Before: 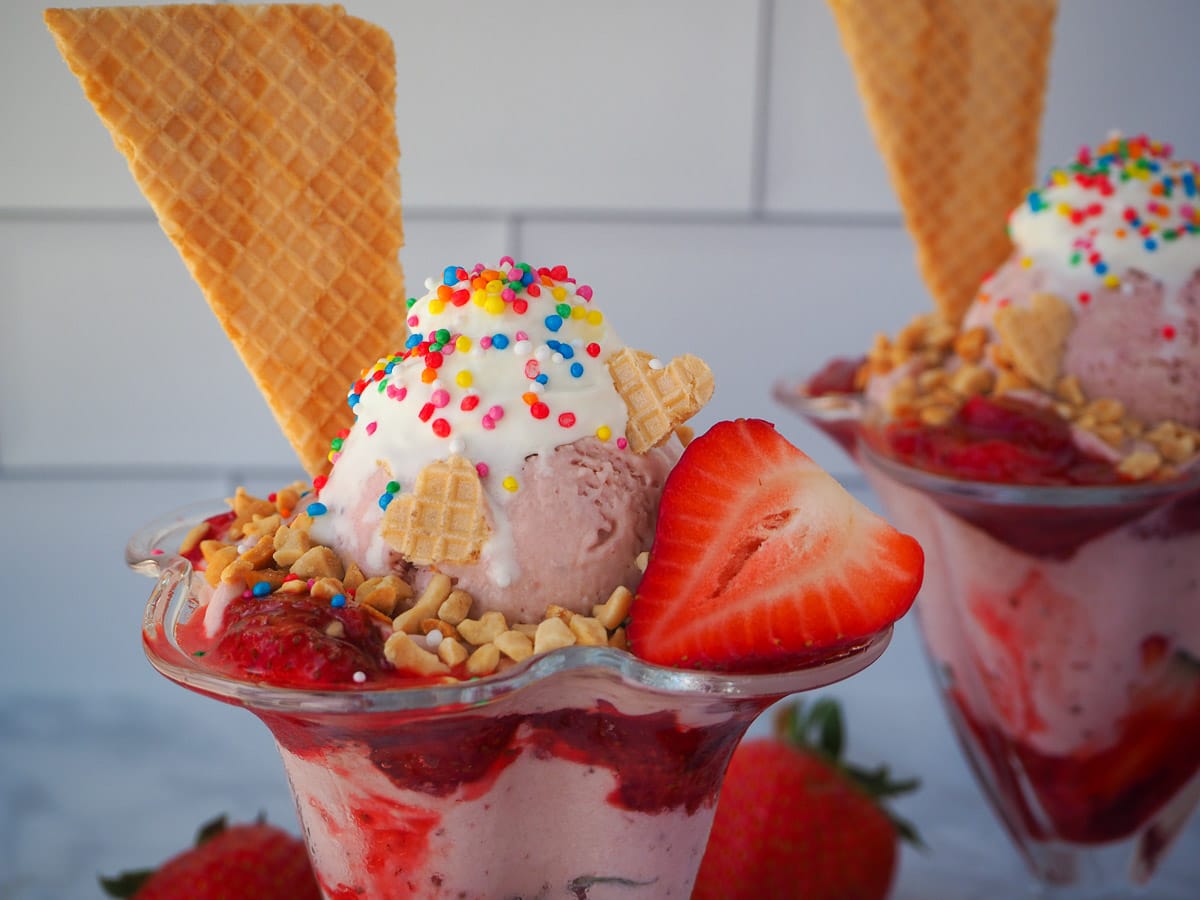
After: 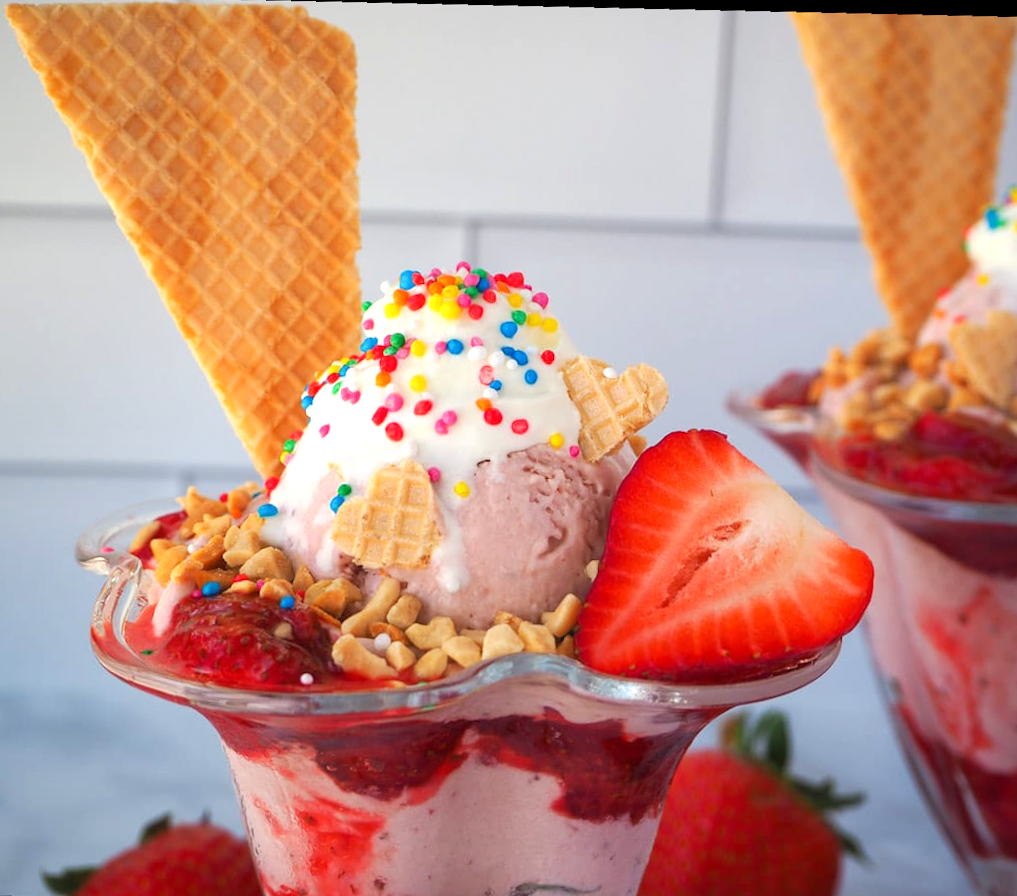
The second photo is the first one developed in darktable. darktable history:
exposure: exposure 0.574 EV, compensate highlight preservation false
crop and rotate: angle 1°, left 4.281%, top 0.642%, right 11.383%, bottom 2.486%
rotate and perspective: rotation 2.27°, automatic cropping off
